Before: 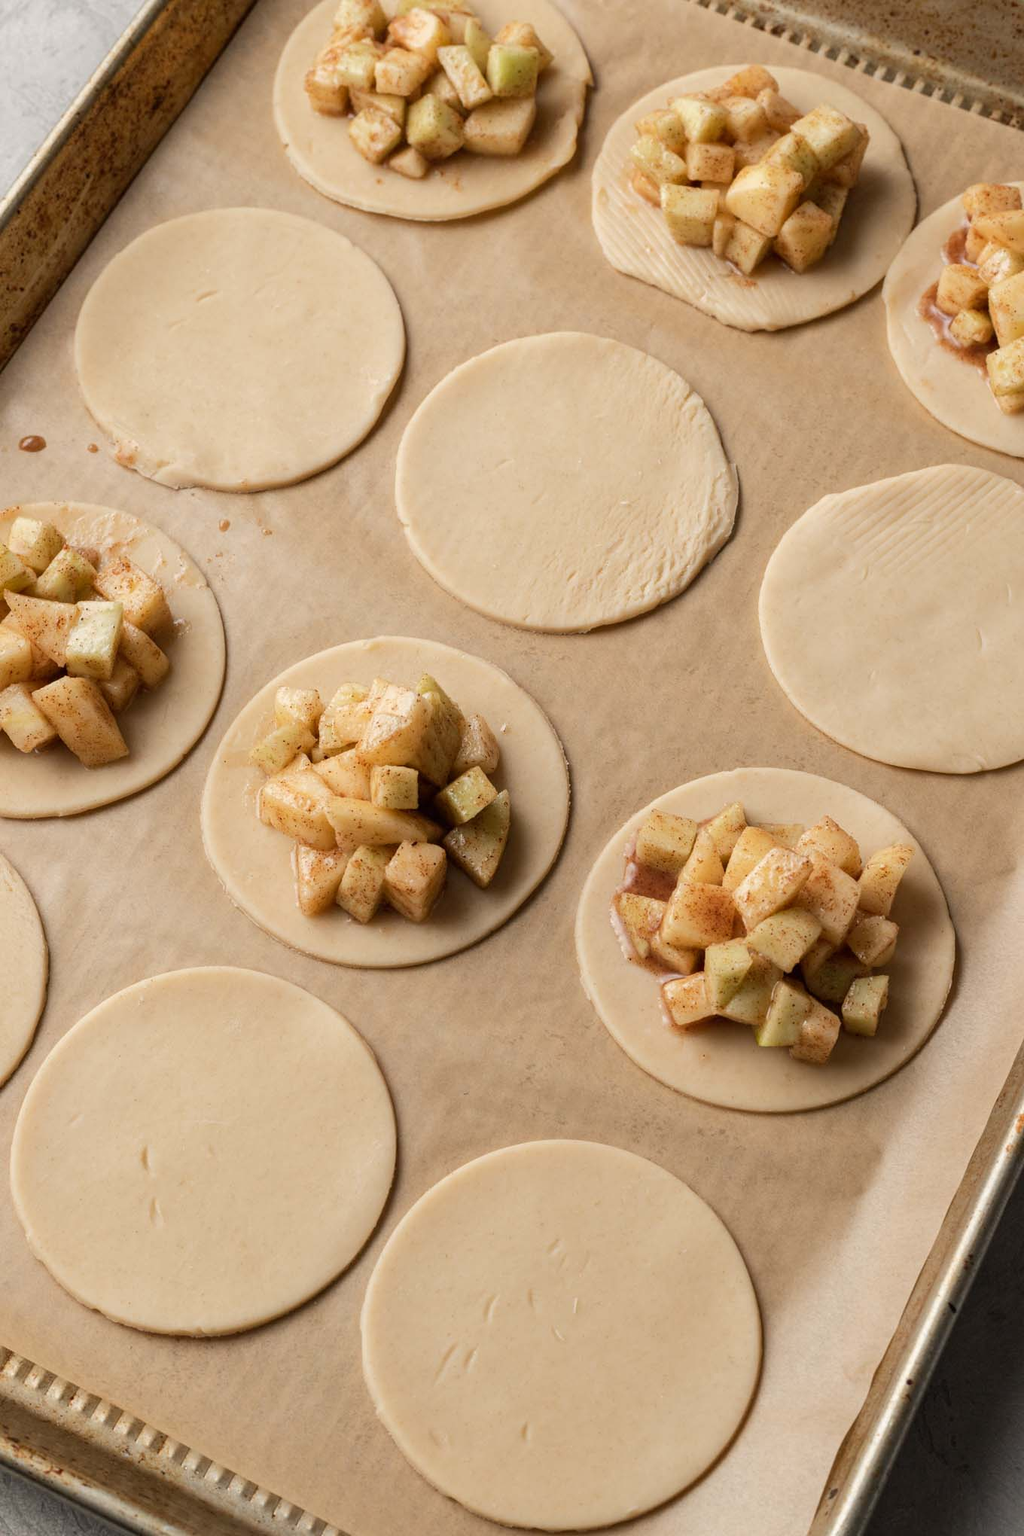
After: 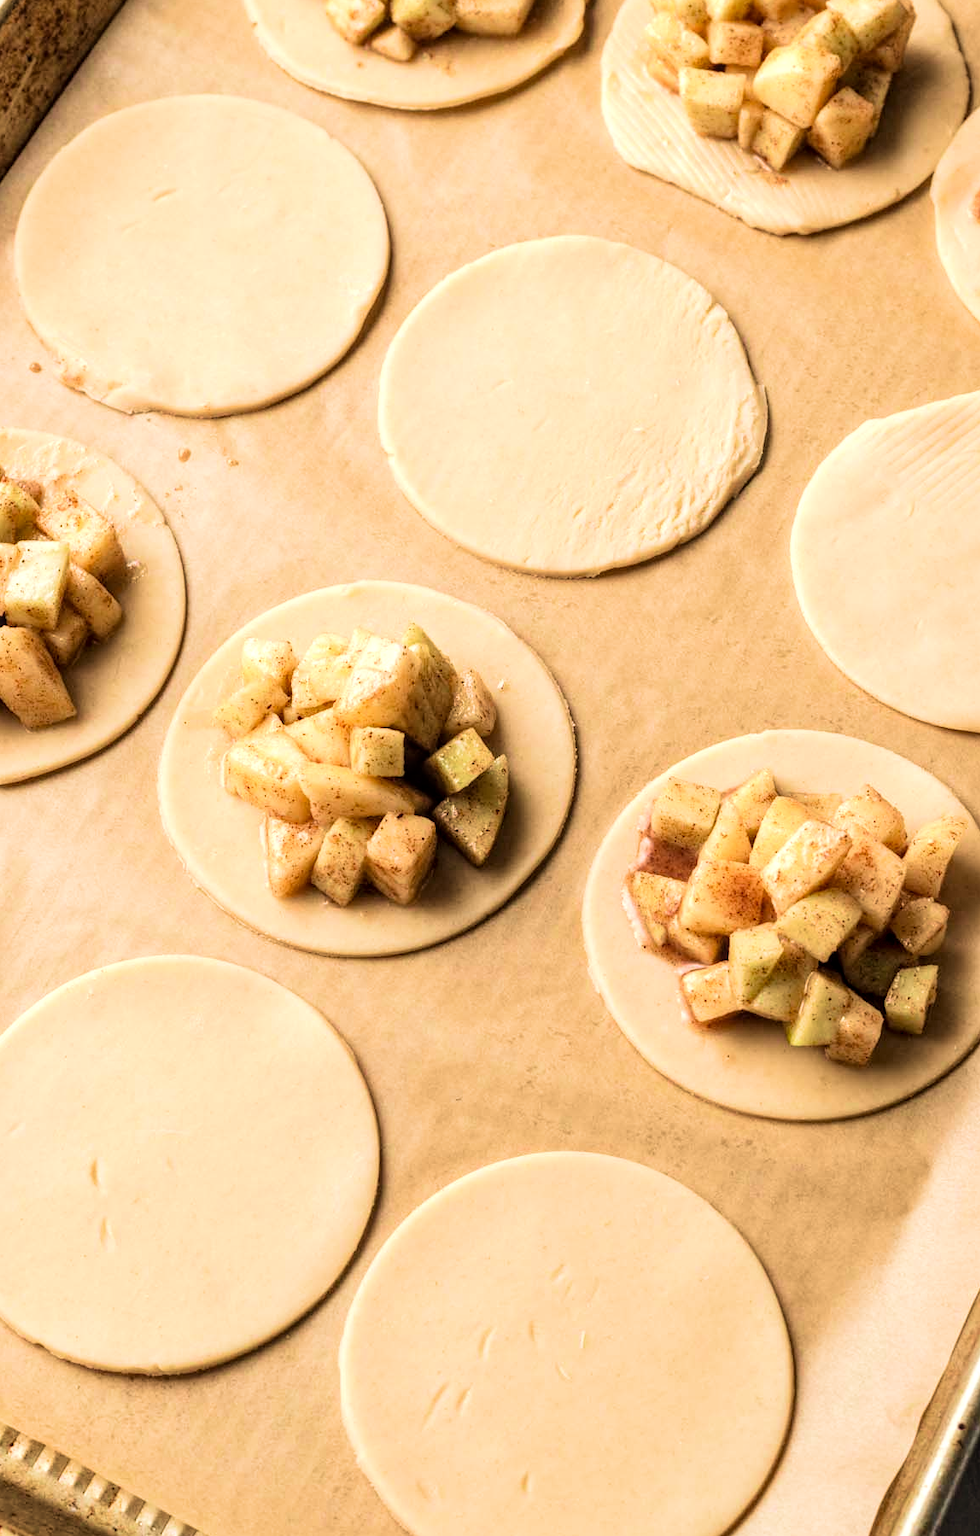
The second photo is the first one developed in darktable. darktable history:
local contrast: on, module defaults
tone equalizer: -8 EV -0.389 EV, -7 EV -0.42 EV, -6 EV -0.326 EV, -5 EV -0.192 EV, -3 EV 0.193 EV, -2 EV 0.344 EV, -1 EV 0.381 EV, +0 EV 0.392 EV
tone curve: curves: ch0 [(0, 0) (0.004, 0.001) (0.133, 0.112) (0.325, 0.362) (0.832, 0.893) (1, 1)], color space Lab, linked channels, preserve colors none
crop: left 6.049%, top 8.117%, right 9.524%, bottom 3.673%
velvia: strength 55.33%
